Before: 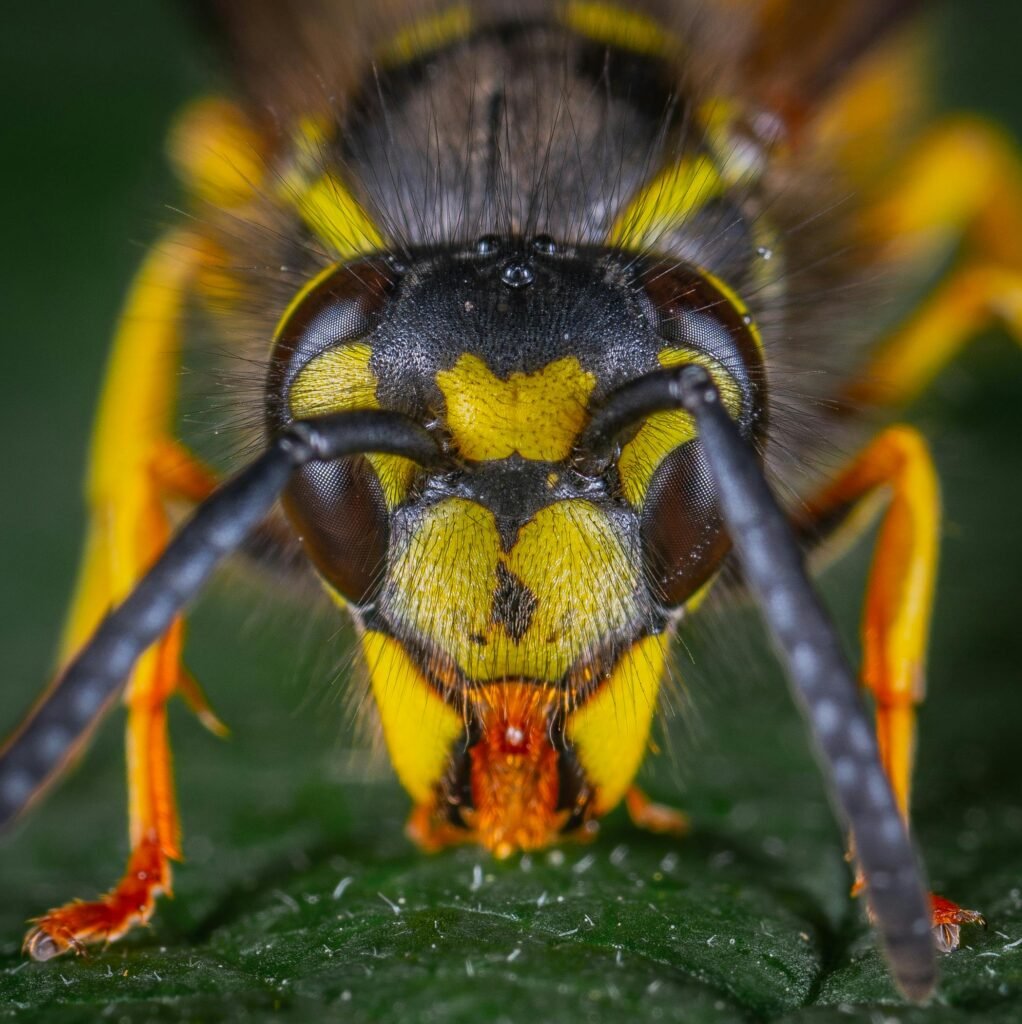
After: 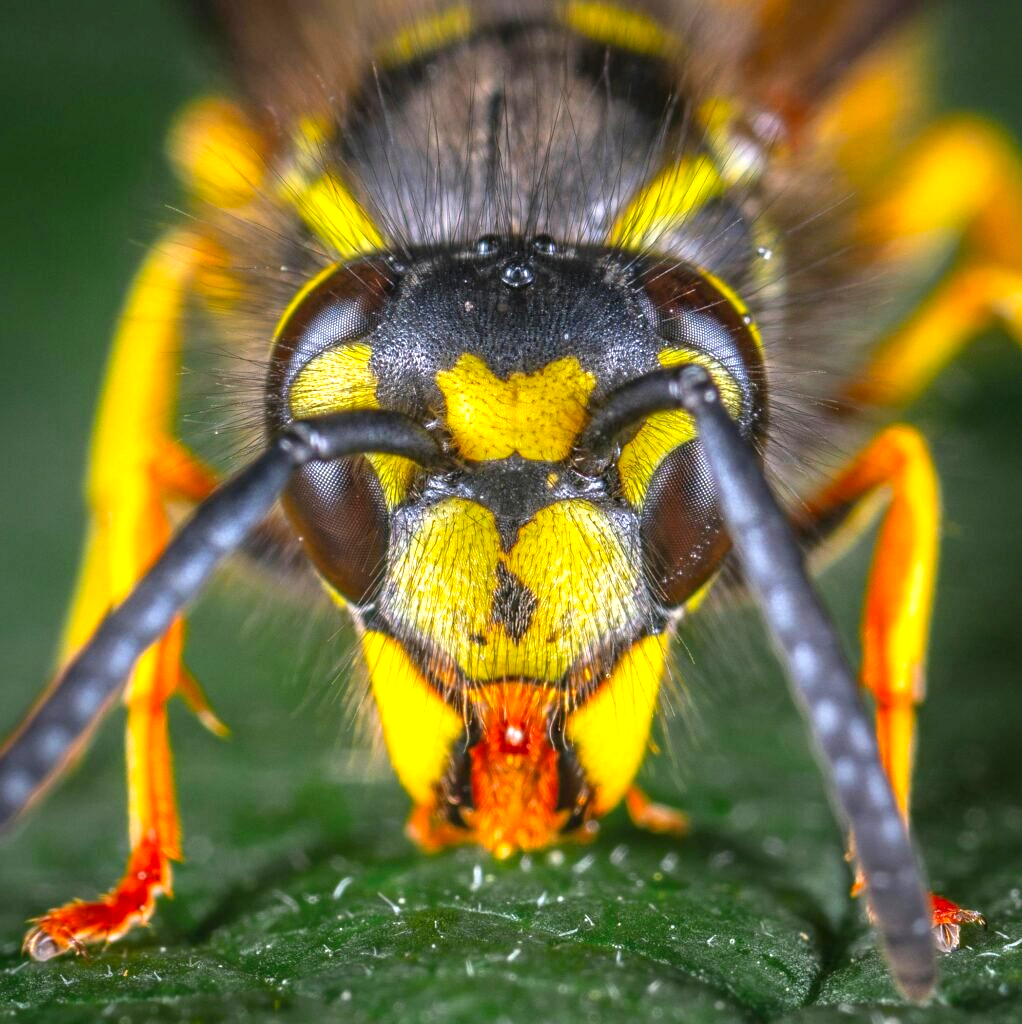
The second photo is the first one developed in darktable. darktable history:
vibrance: on, module defaults
exposure: black level correction 0, exposure 1.1 EV, compensate exposure bias true, compensate highlight preservation false
